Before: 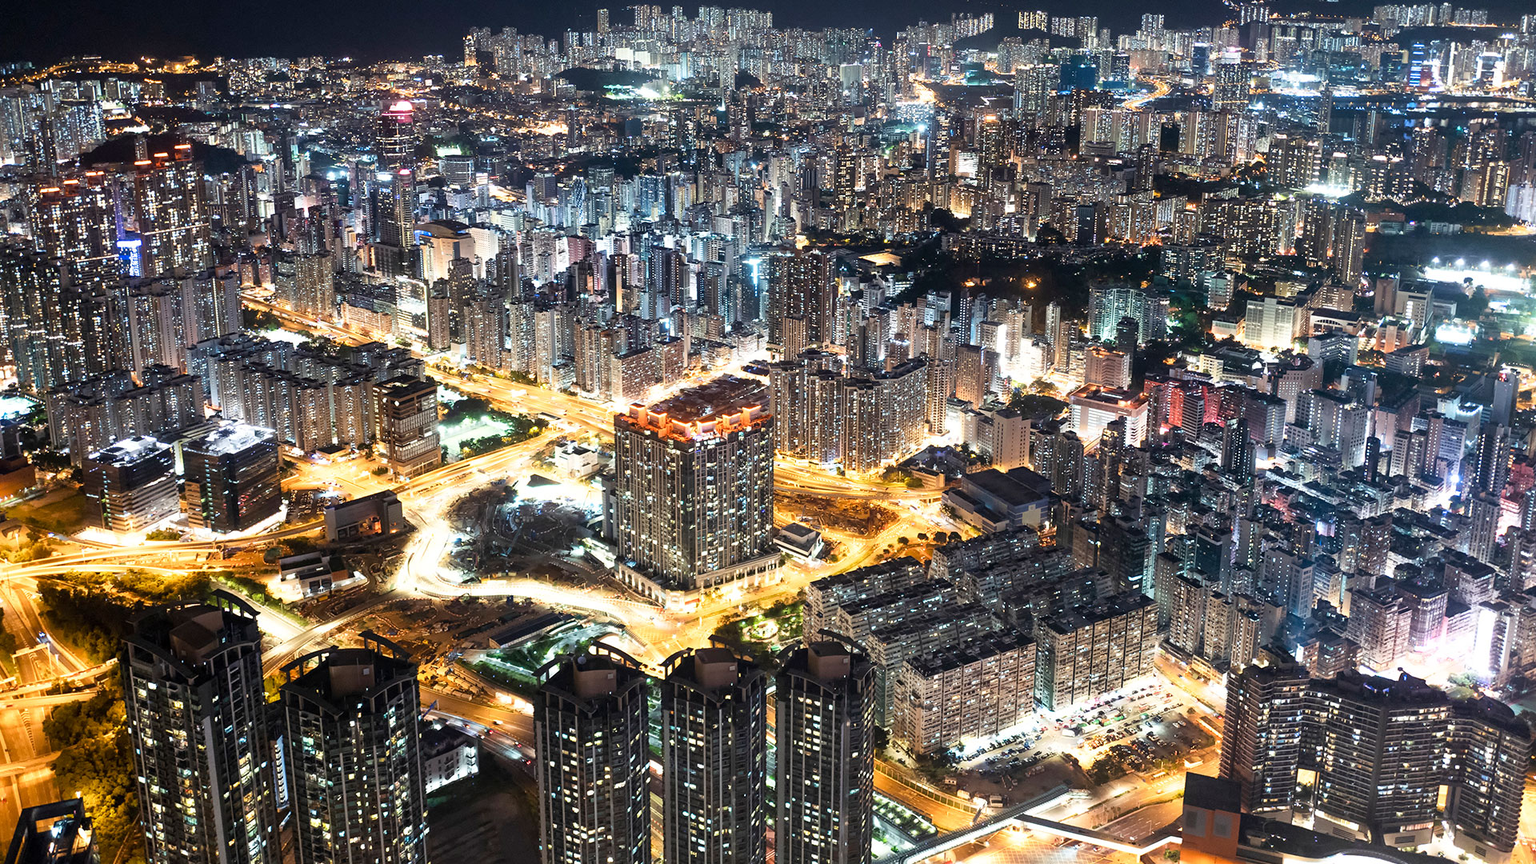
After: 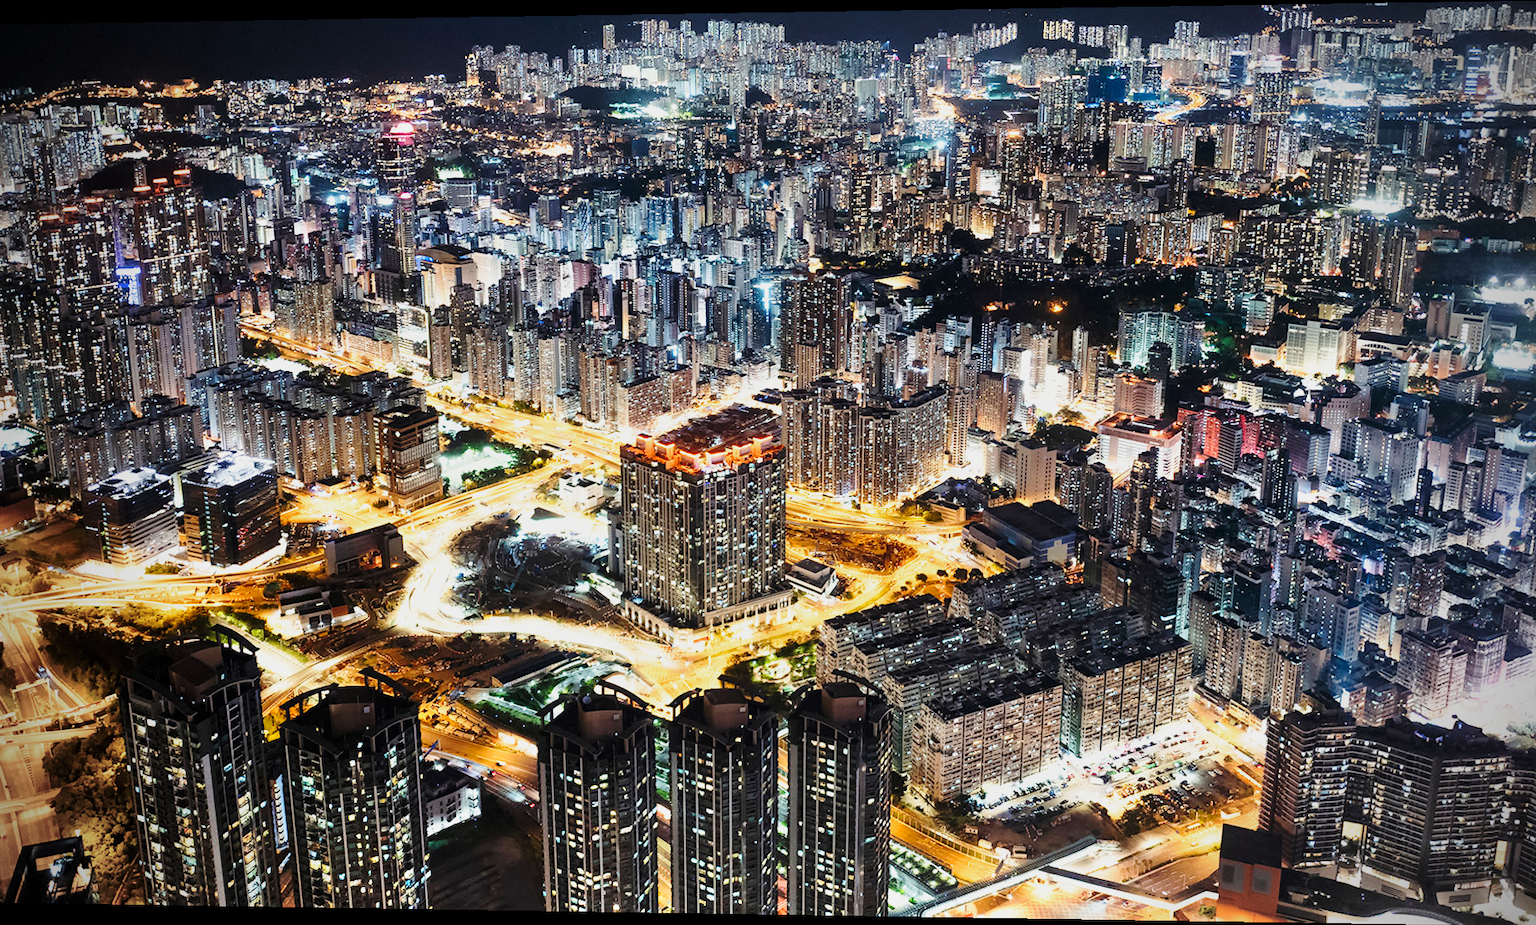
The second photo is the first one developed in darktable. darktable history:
bloom: size 3%, threshold 100%, strength 0%
vignetting: fall-off start 75%, brightness -0.692, width/height ratio 1.084
base curve: curves: ch0 [(0, 0) (0.028, 0.03) (0.121, 0.232) (0.46, 0.748) (0.859, 0.968) (1, 1)], preserve colors none
rotate and perspective: lens shift (horizontal) -0.055, automatic cropping off
shadows and highlights: soften with gaussian
exposure: black level correction 0, exposure -0.766 EV, compensate highlight preservation false
crop: right 4.126%, bottom 0.031%
